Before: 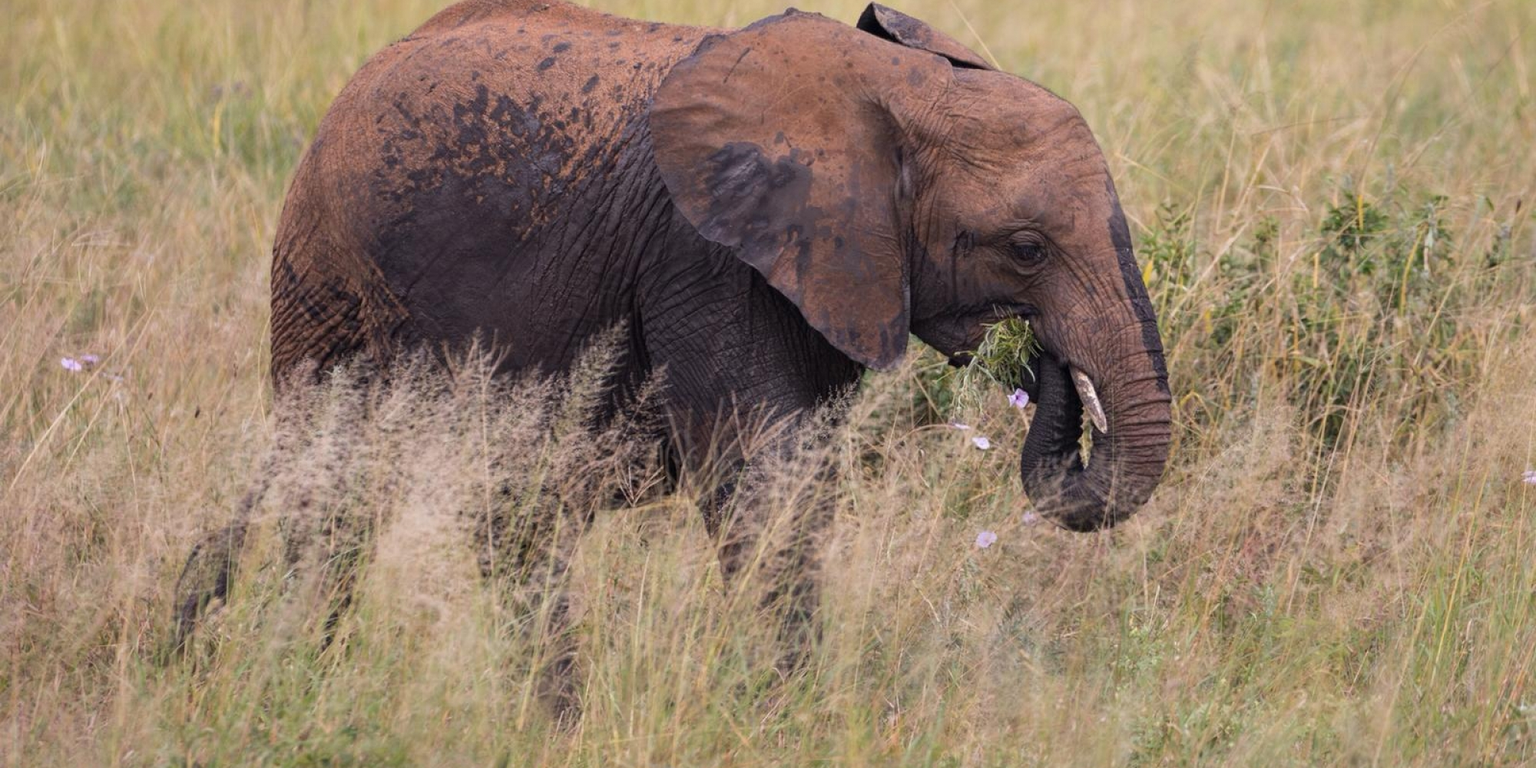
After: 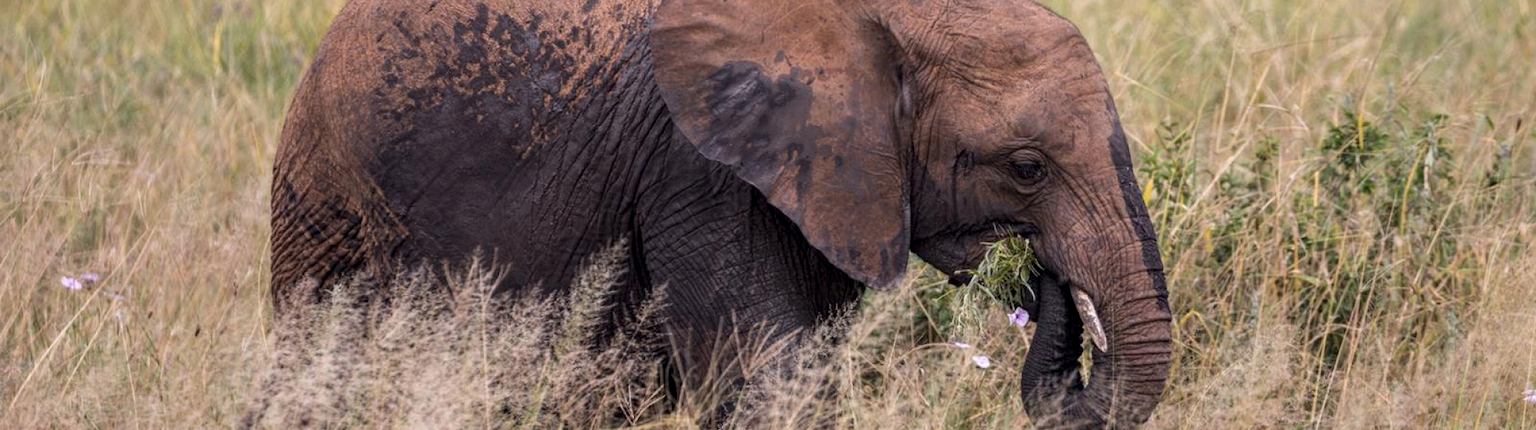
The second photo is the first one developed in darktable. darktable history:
crop and rotate: top 10.605%, bottom 33.274%
local contrast: detail 130%
